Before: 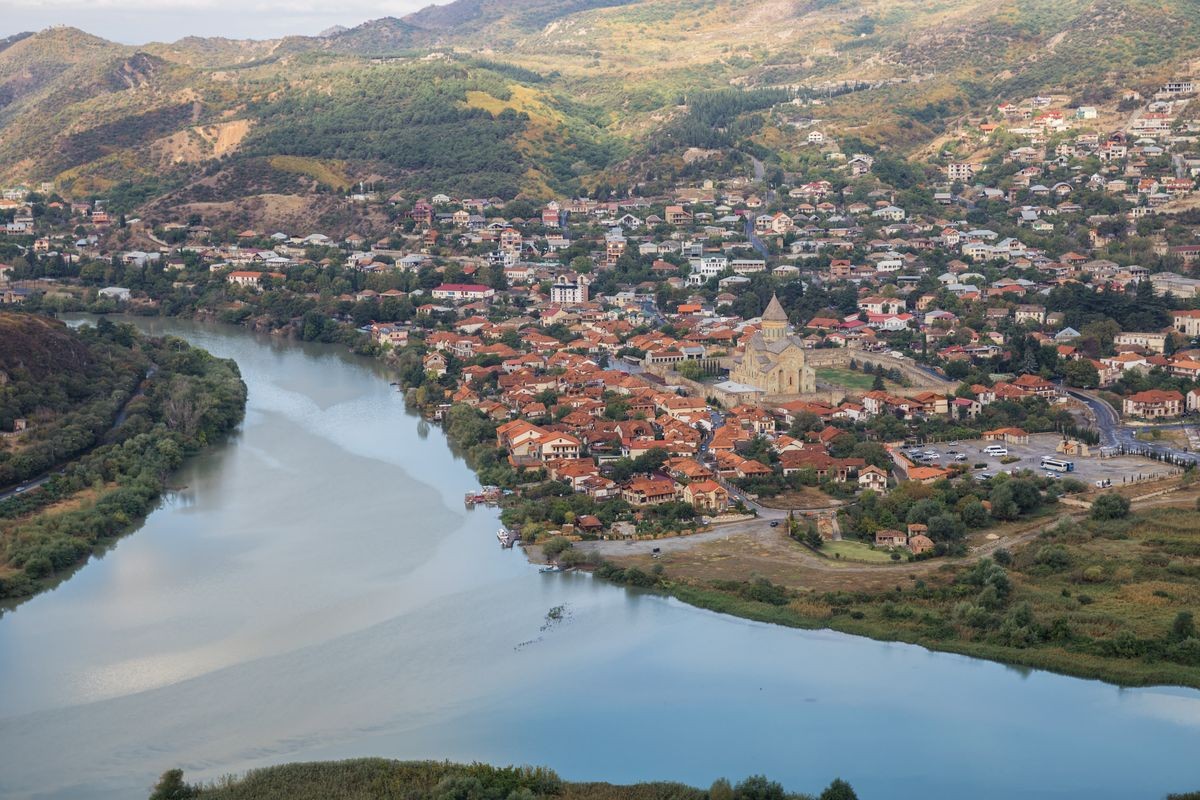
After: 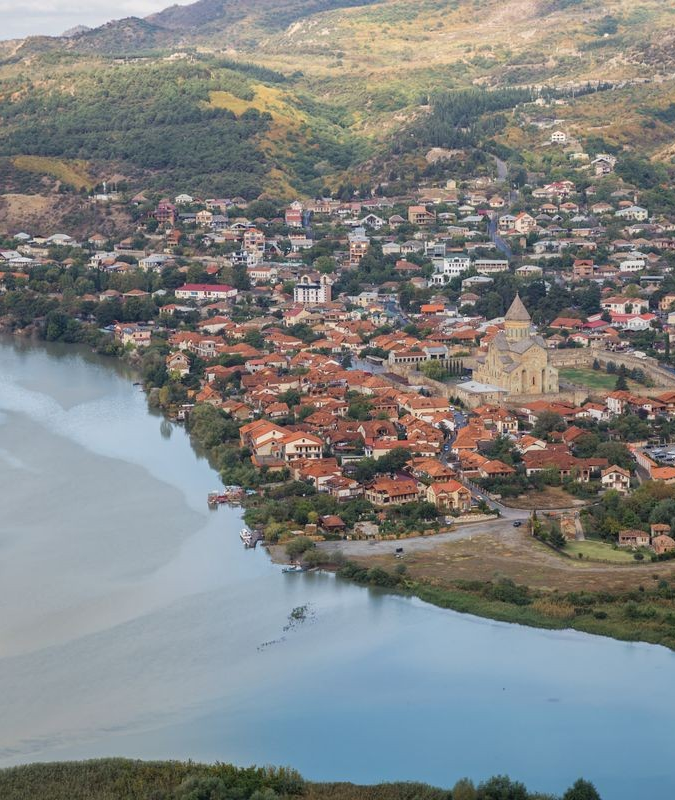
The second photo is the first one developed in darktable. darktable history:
crop: left 21.496%, right 22.254%
shadows and highlights: shadows 5, soften with gaussian
